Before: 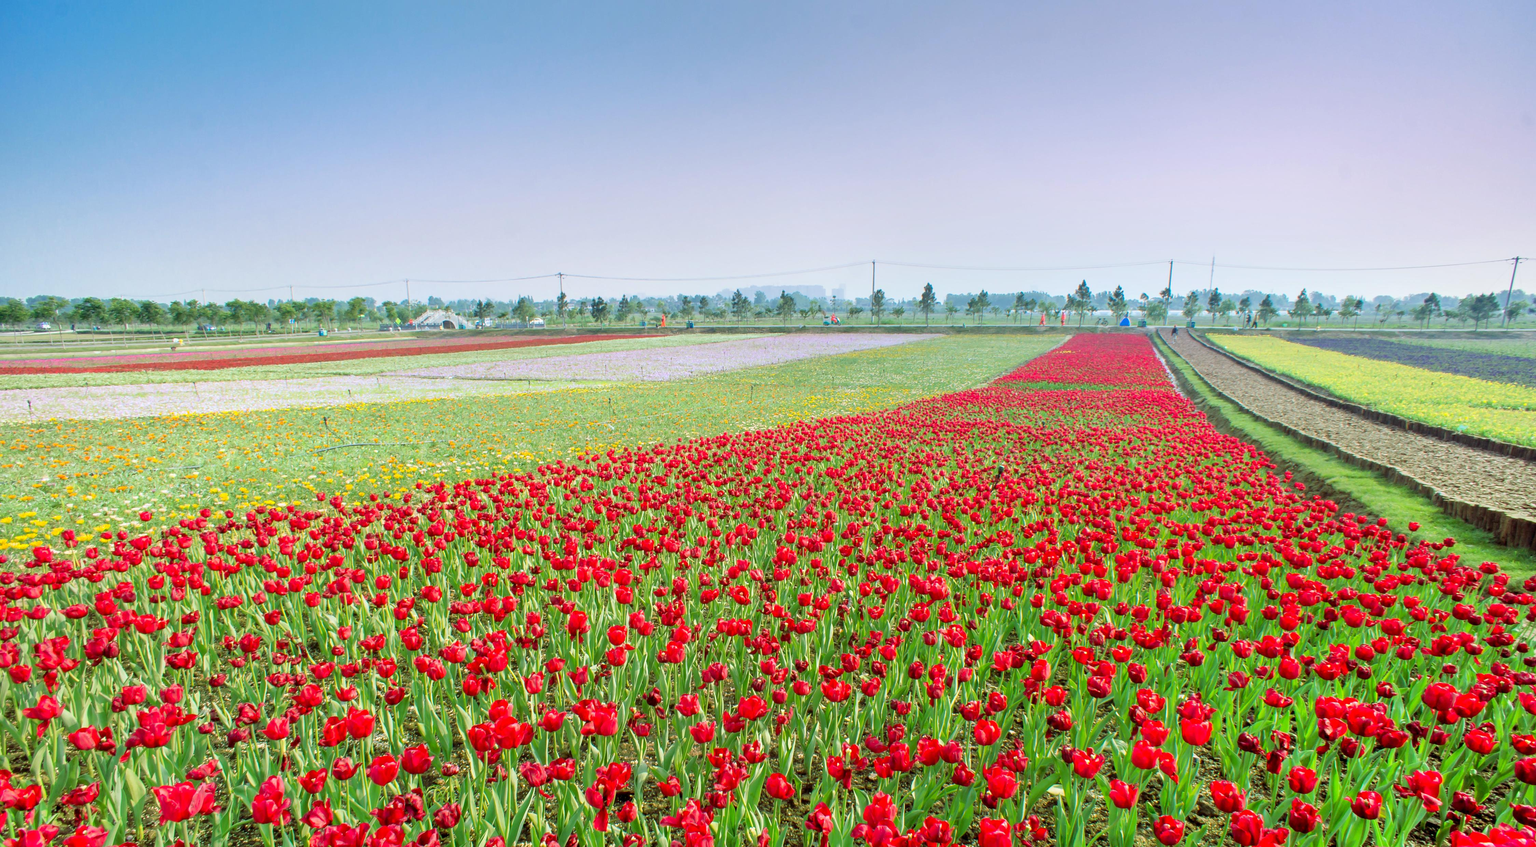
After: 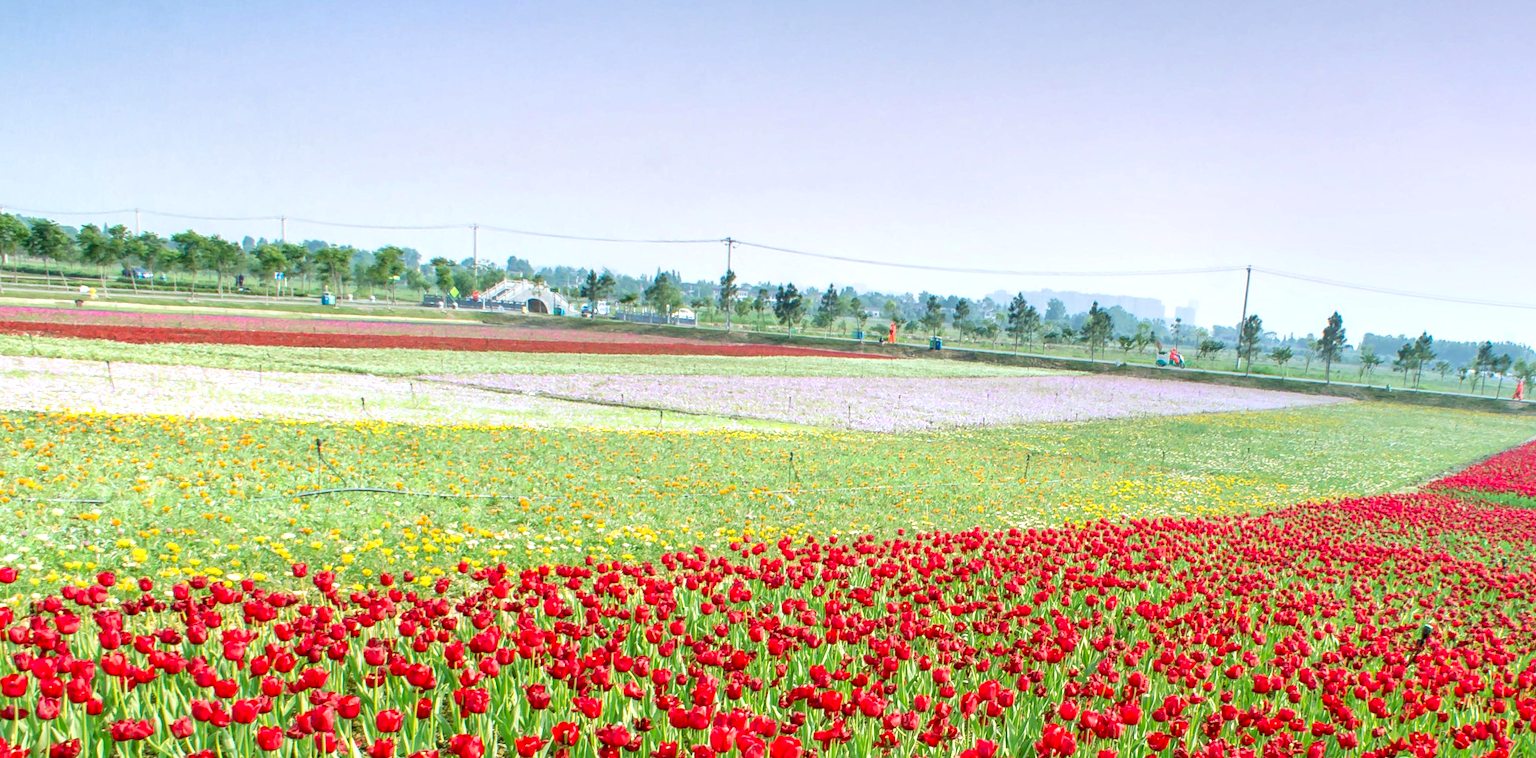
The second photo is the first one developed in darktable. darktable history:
exposure: black level correction 0.005, exposure 0.276 EV, compensate highlight preservation false
local contrast: detail 130%
crop and rotate: angle -5.4°, left 2.008%, top 6.978%, right 27.666%, bottom 30.032%
